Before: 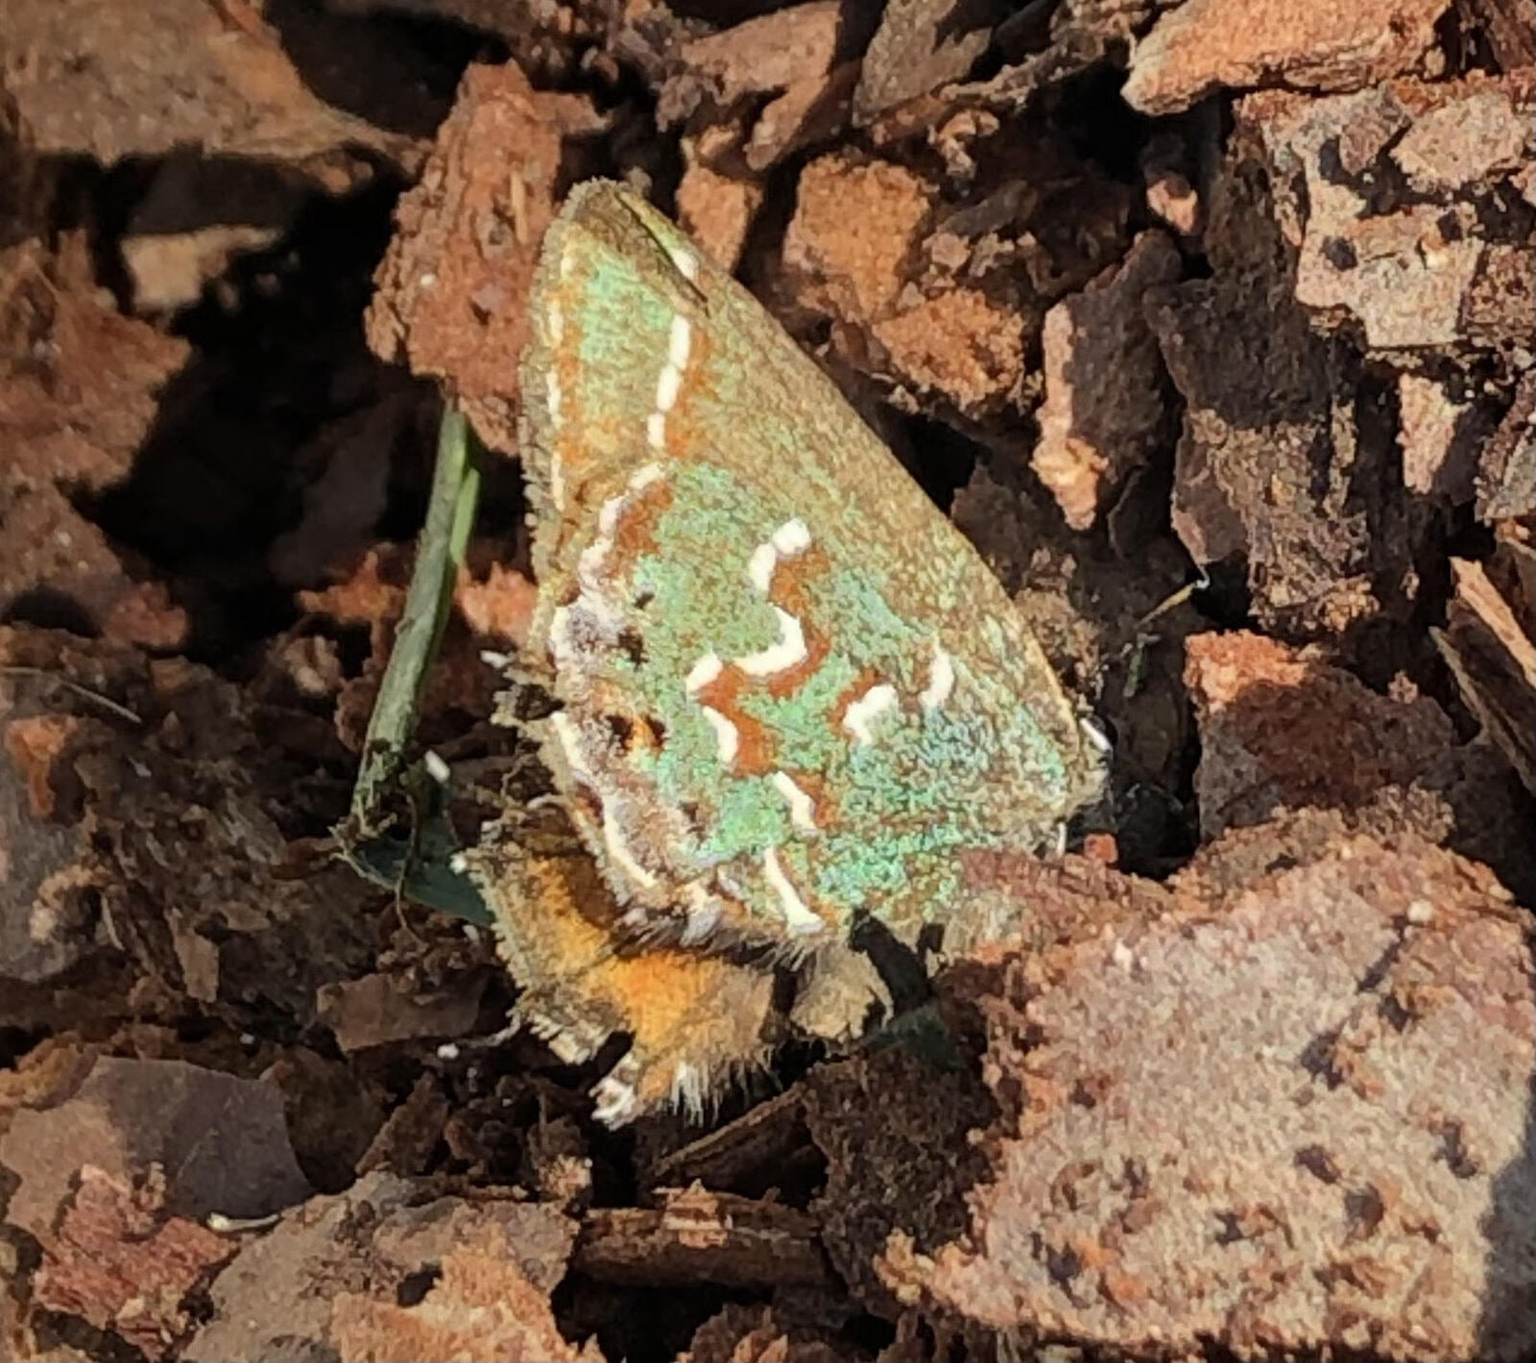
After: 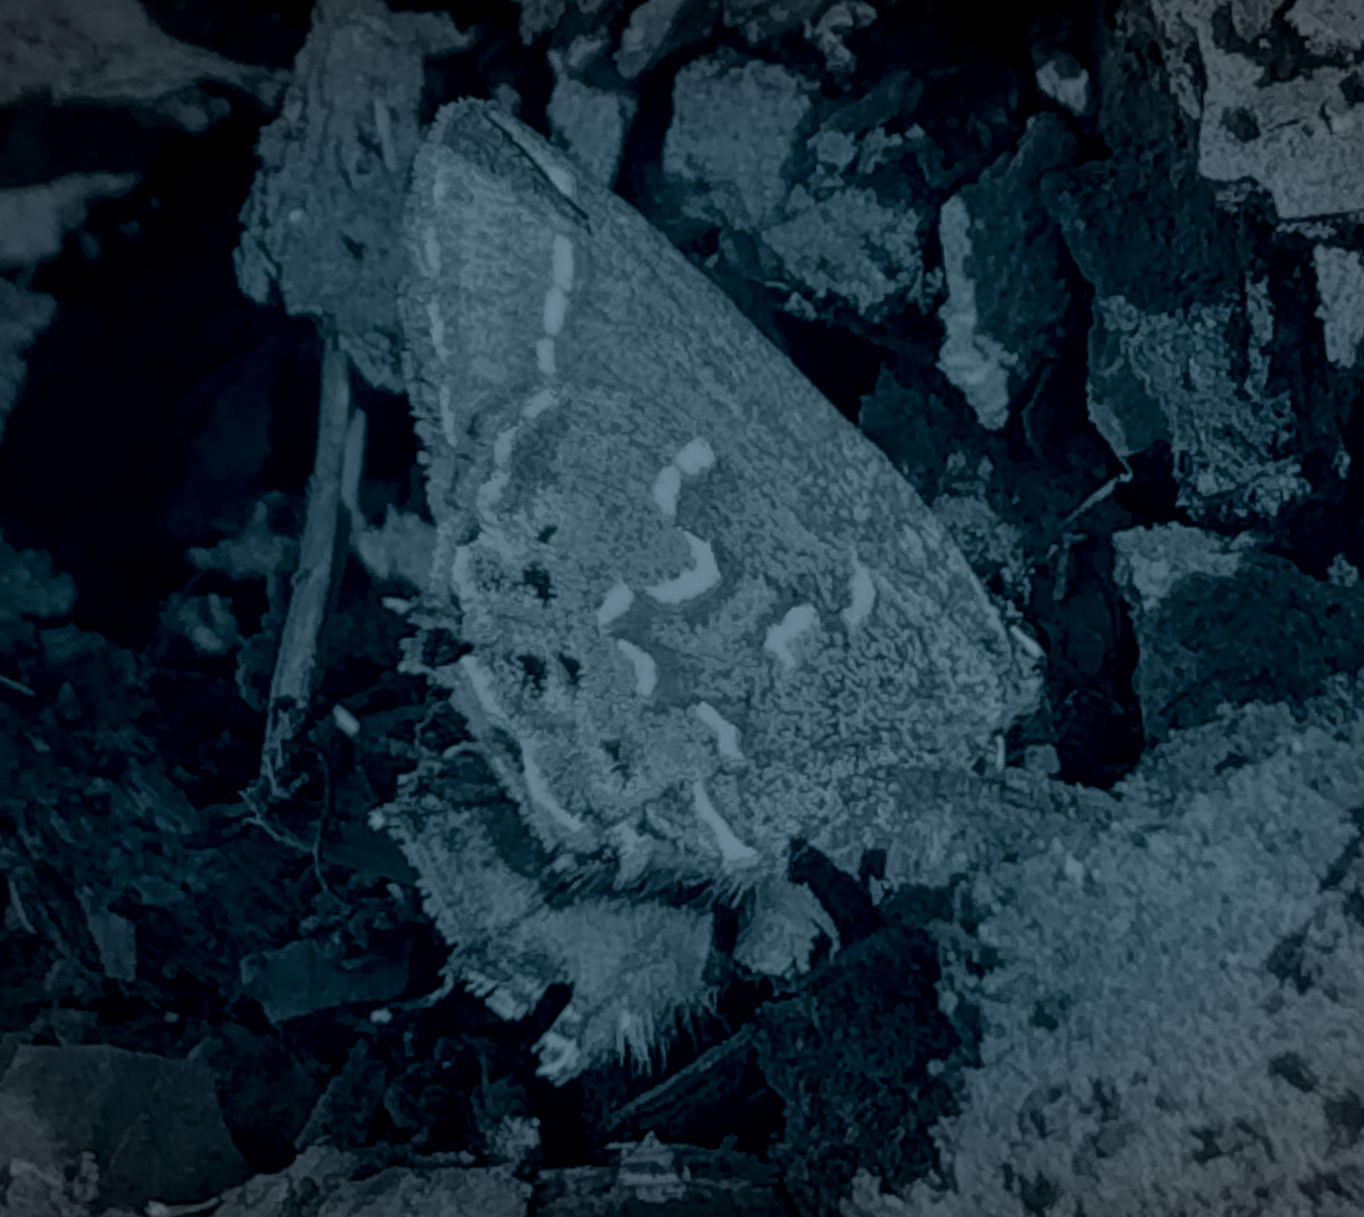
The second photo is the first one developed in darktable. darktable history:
vignetting: fall-off start 100%, brightness -0.282, width/height ratio 1.31
colorize: hue 194.4°, saturation 29%, source mix 61.75%, lightness 3.98%, version 1
crop and rotate: left 10.071%, top 10.071%, right 10.02%, bottom 10.02%
rotate and perspective: rotation -4.2°, shear 0.006, automatic cropping off
